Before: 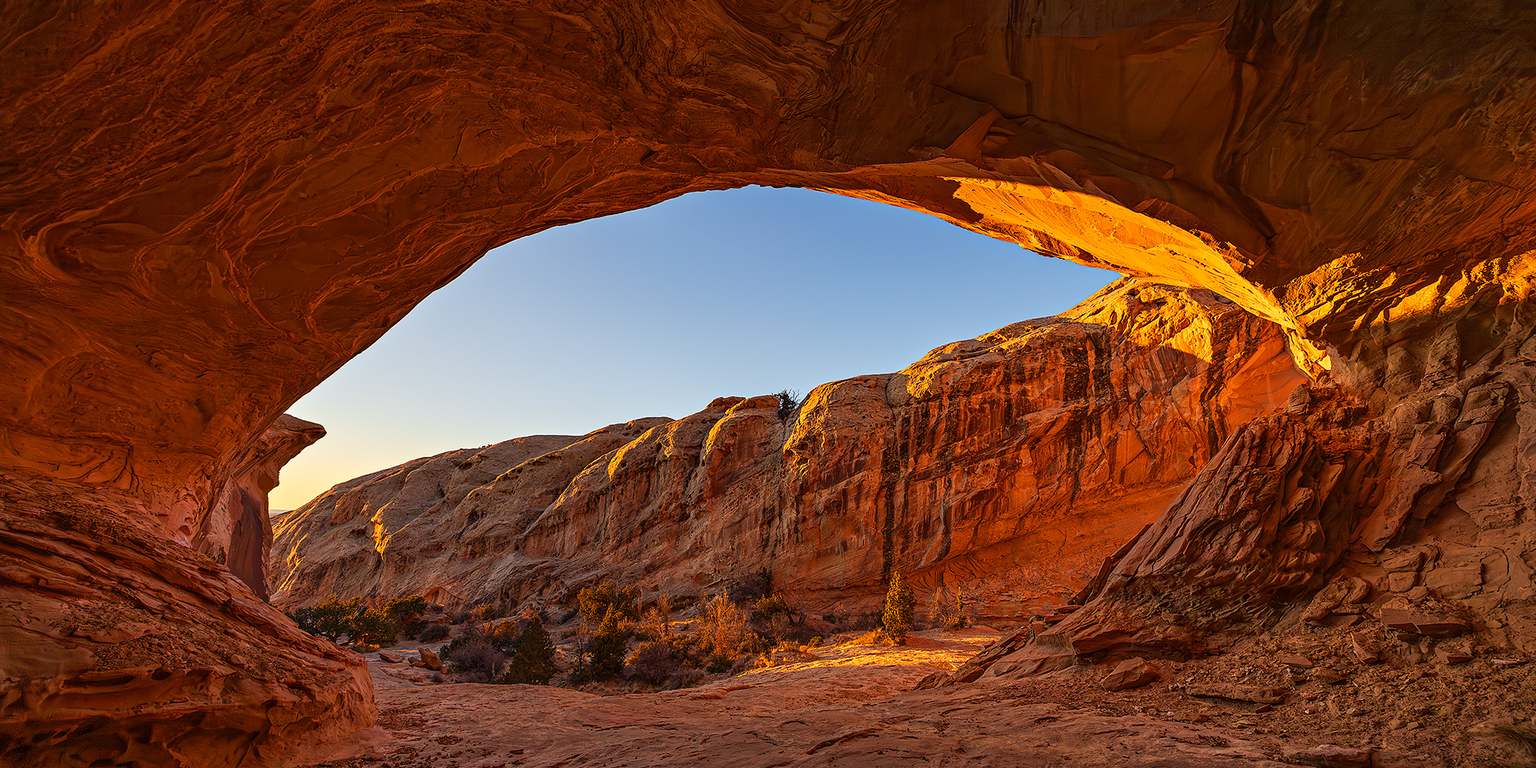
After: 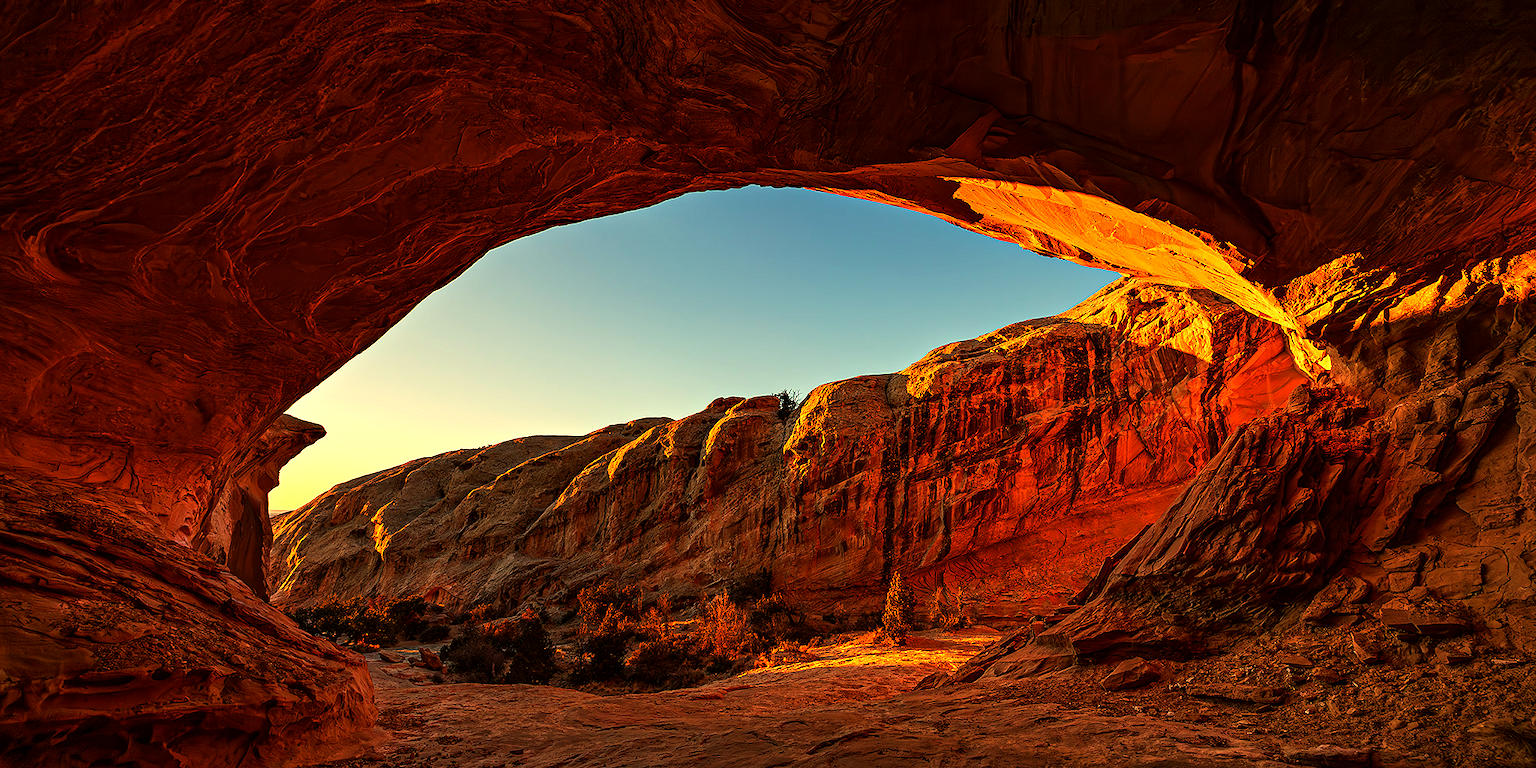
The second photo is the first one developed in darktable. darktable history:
color balance: mode lift, gamma, gain (sRGB), lift [1.014, 0.966, 0.918, 0.87], gamma [0.86, 0.734, 0.918, 0.976], gain [1.063, 1.13, 1.063, 0.86]
